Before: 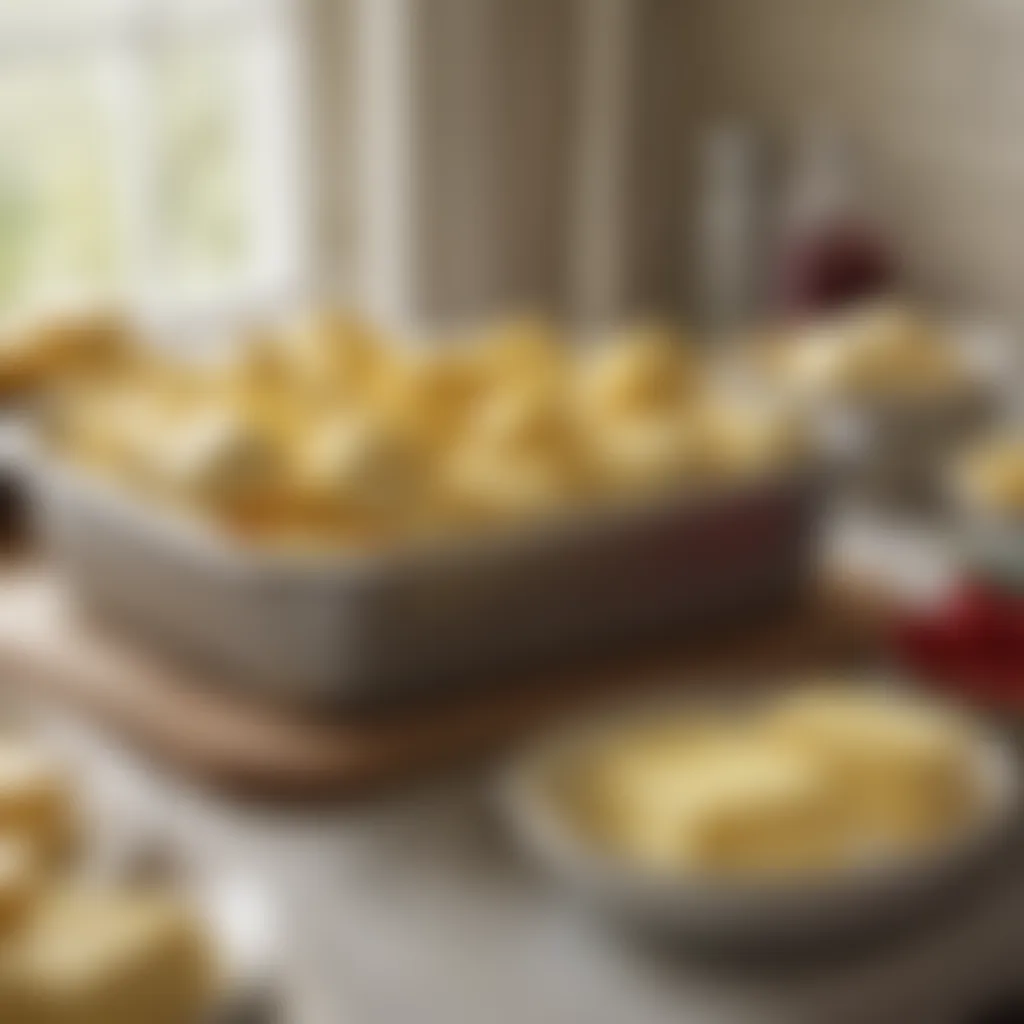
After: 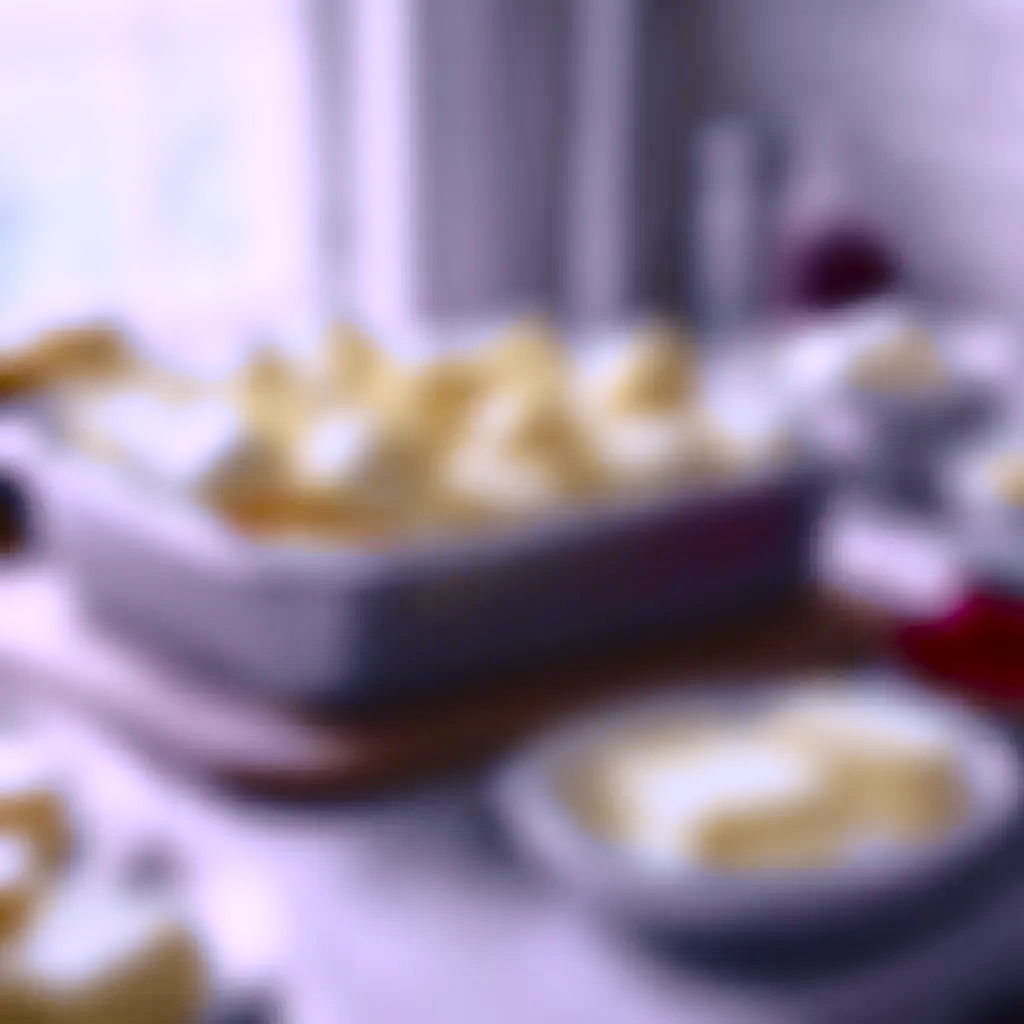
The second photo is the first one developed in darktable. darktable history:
color balance rgb: perceptual saturation grading › global saturation 20%, perceptual saturation grading › highlights -25%, perceptual saturation grading › shadows 50%
local contrast: on, module defaults
tone curve: curves: ch0 [(0, 0.032) (0.078, 0.052) (0.236, 0.168) (0.43, 0.472) (0.508, 0.566) (0.66, 0.754) (0.79, 0.883) (0.994, 0.974)]; ch1 [(0, 0) (0.161, 0.092) (0.35, 0.33) (0.379, 0.401) (0.456, 0.456) (0.508, 0.501) (0.547, 0.531) (0.573, 0.563) (0.625, 0.602) (0.718, 0.734) (1, 1)]; ch2 [(0, 0) (0.369, 0.427) (0.44, 0.434) (0.502, 0.501) (0.54, 0.537) (0.586, 0.59) (0.621, 0.604) (1, 1)], color space Lab, independent channels, preserve colors none
tone equalizer: on, module defaults
white balance: red 0.98, blue 1.61
